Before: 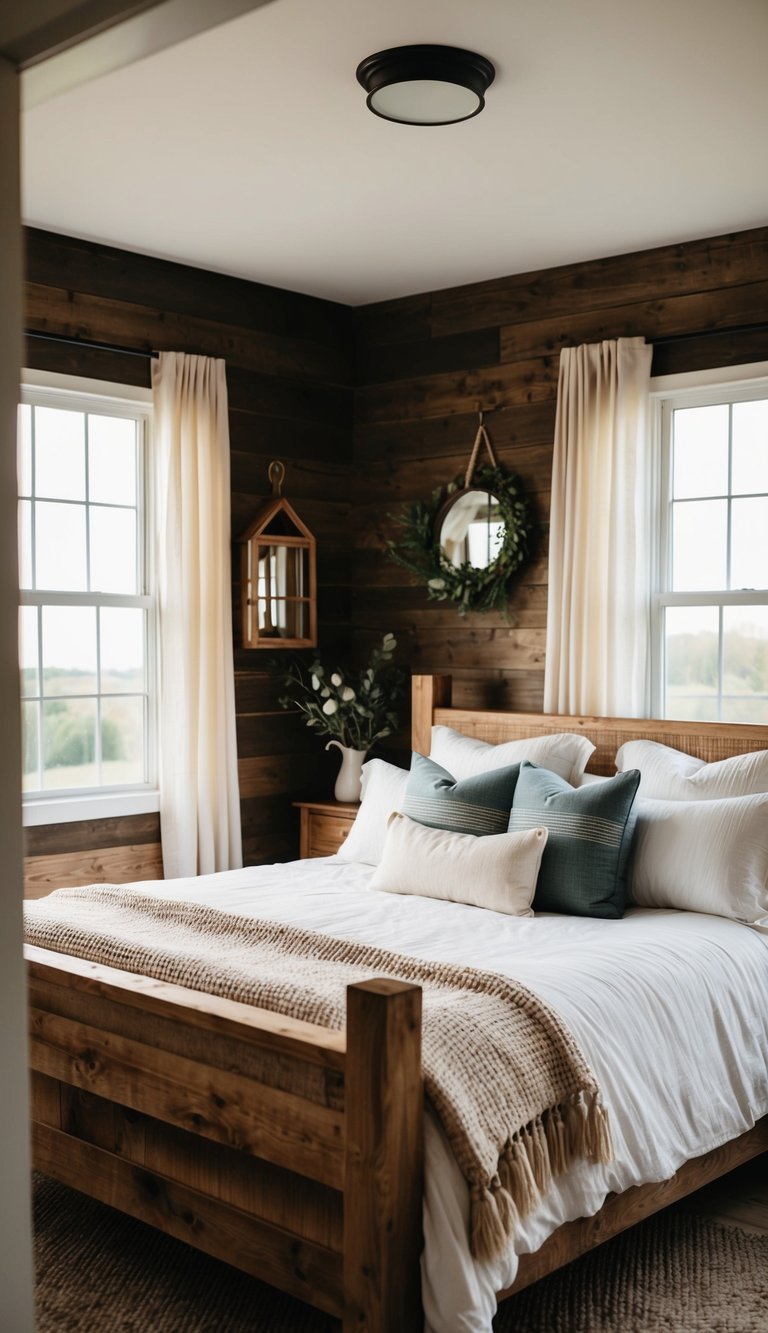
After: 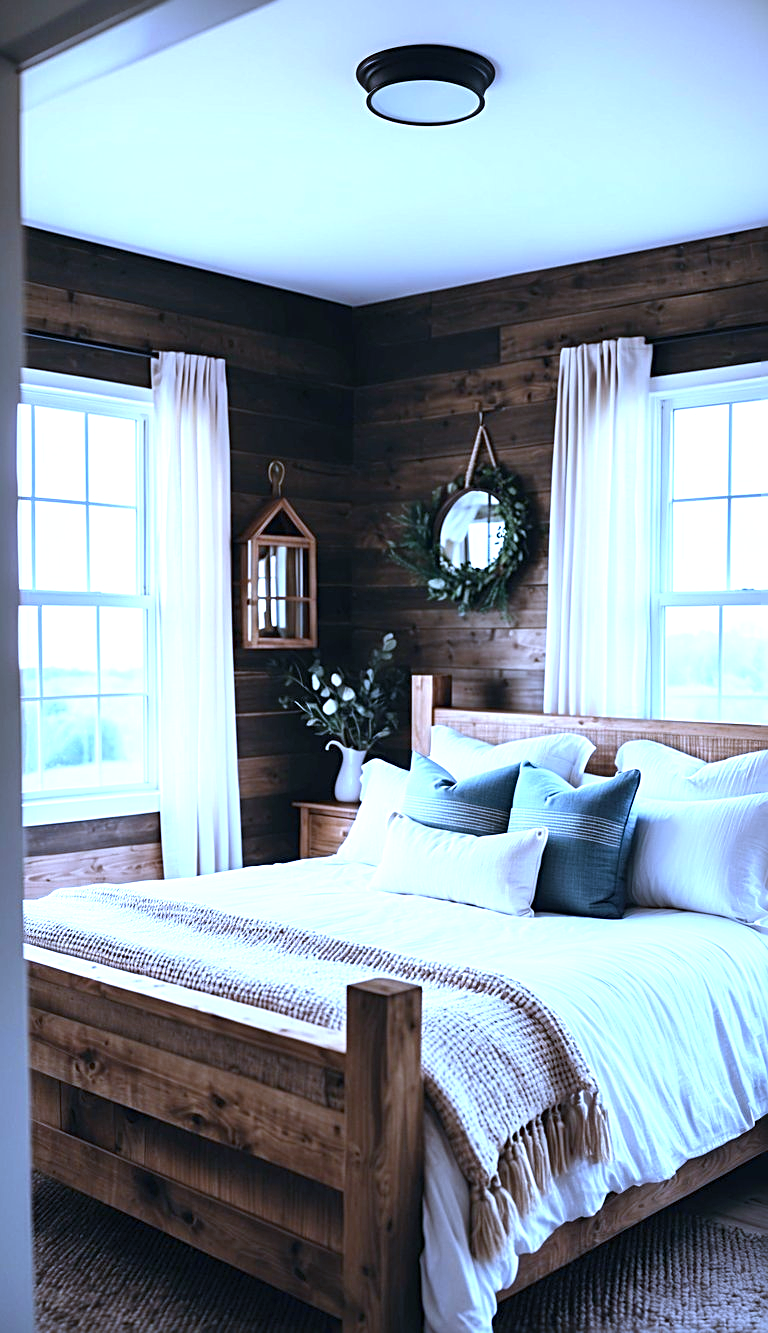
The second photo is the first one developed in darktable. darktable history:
local contrast: mode bilateral grid, contrast 15, coarseness 36, detail 105%, midtone range 0.2
sharpen: radius 2.767
exposure: black level correction 0, exposure 0.9 EV, compensate exposure bias true, compensate highlight preservation false
white balance: red 0.948, green 1.02, blue 1.176
color calibration: illuminant as shot in camera, adaptation linear Bradford (ICC v4), x 0.406, y 0.405, temperature 3570.35 K, saturation algorithm version 1 (2020)
